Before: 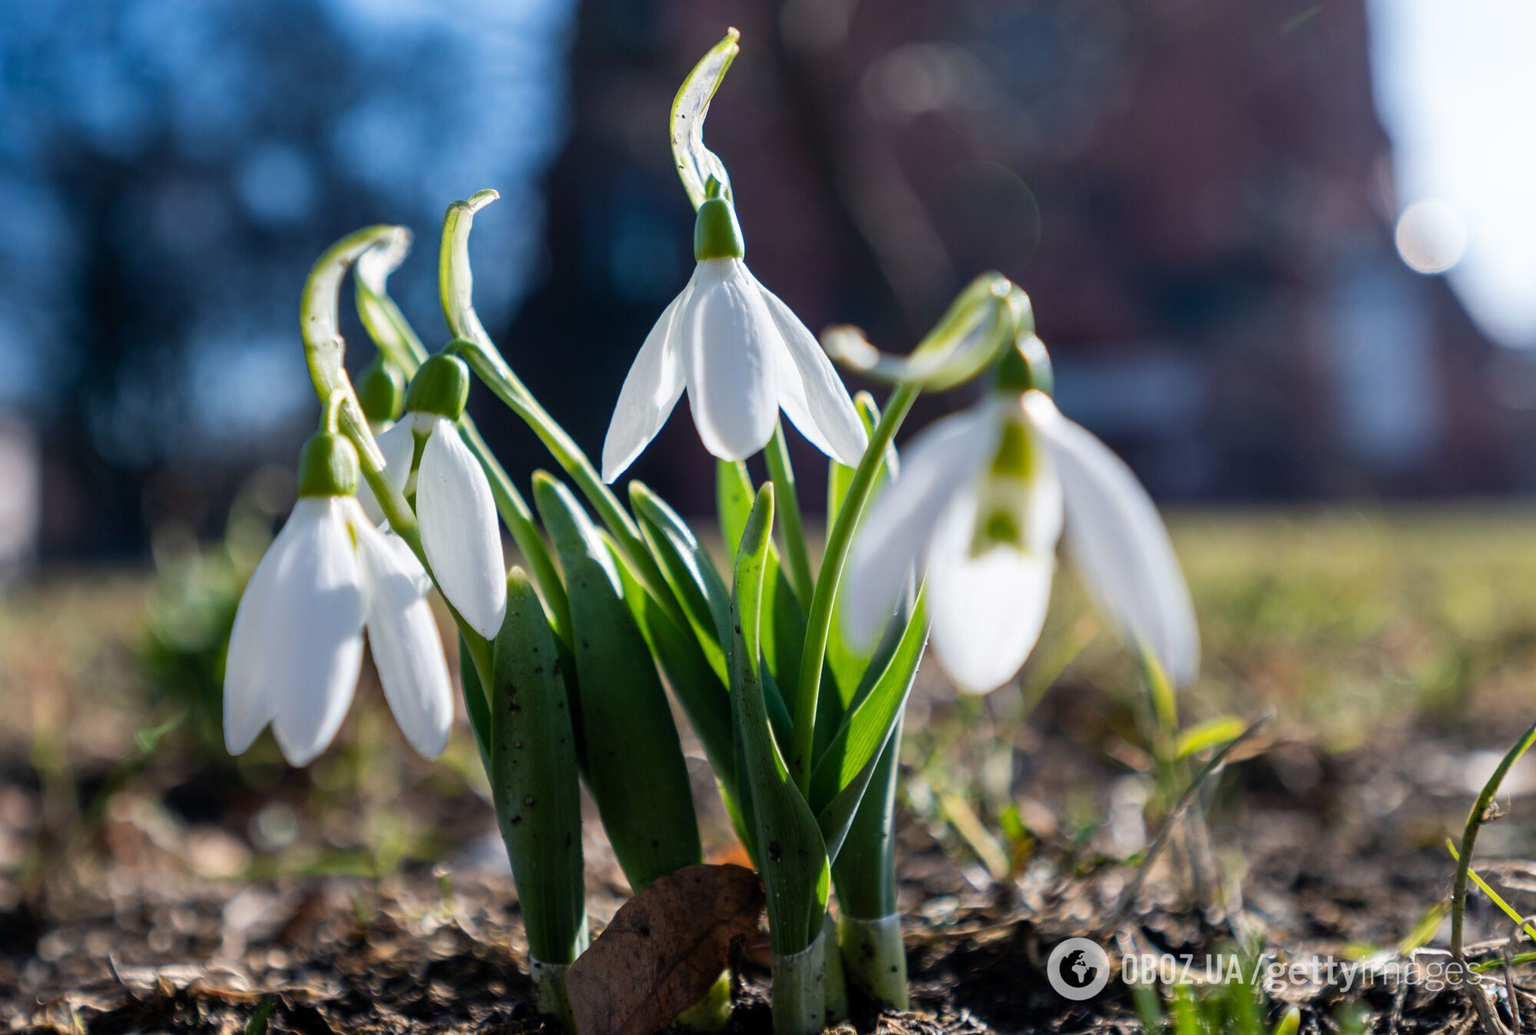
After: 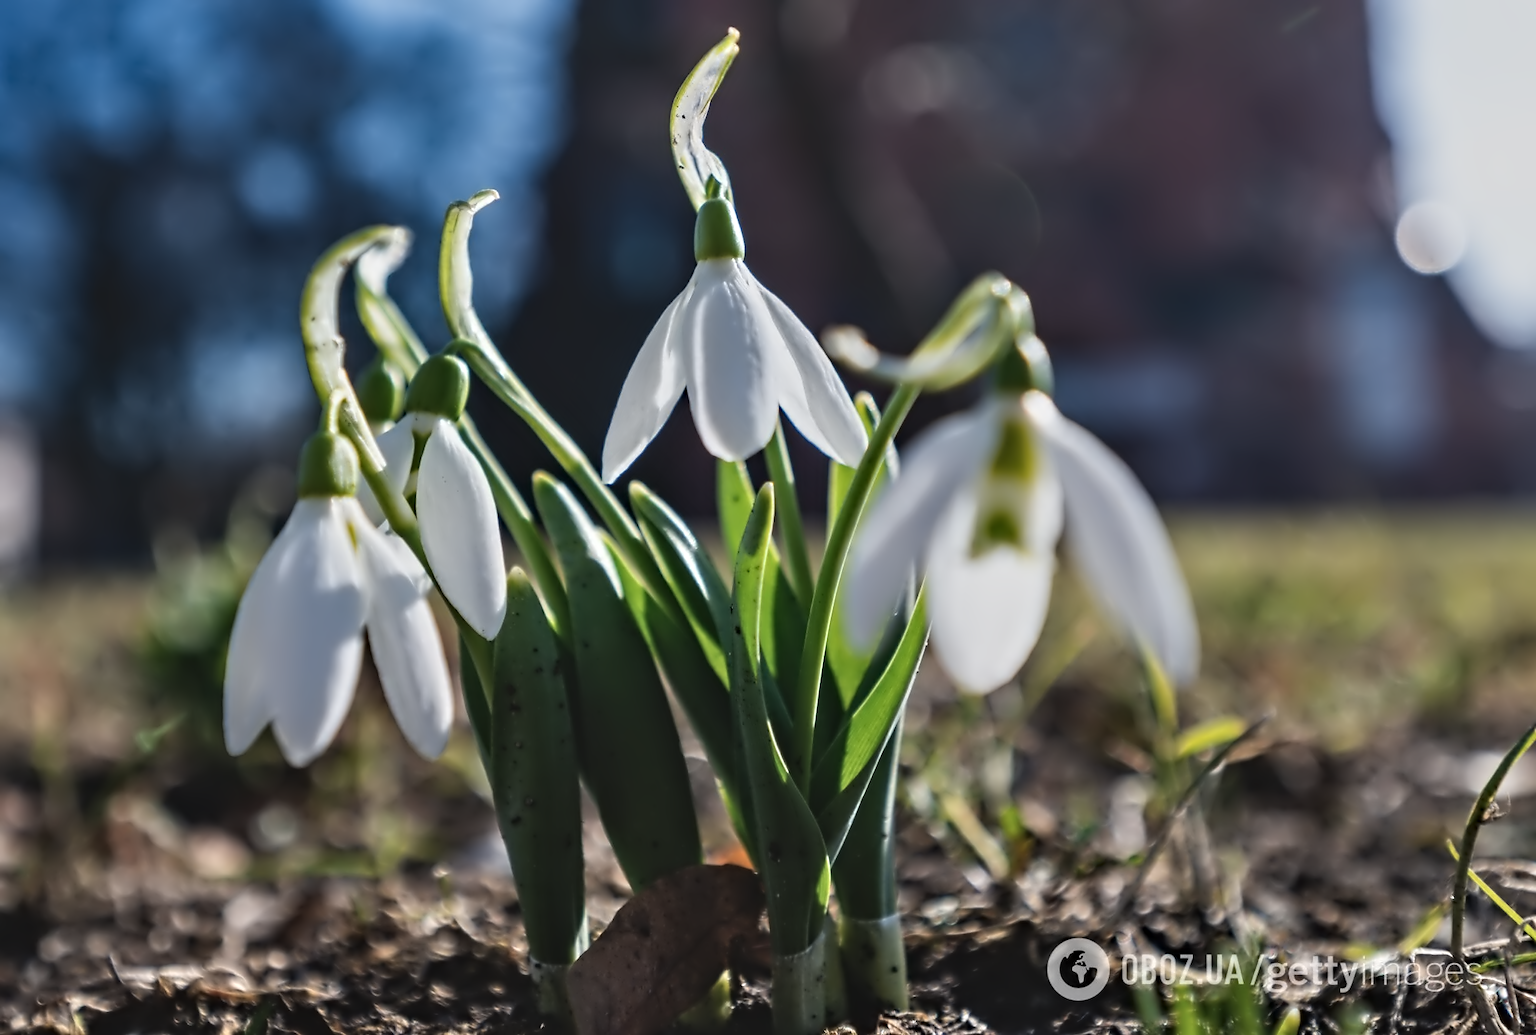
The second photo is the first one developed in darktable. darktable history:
contrast equalizer: octaves 7, y [[0.5, 0.542, 0.583, 0.625, 0.667, 0.708], [0.5 ×6], [0.5 ×6], [0, 0.033, 0.067, 0.1, 0.133, 0.167], [0, 0.05, 0.1, 0.15, 0.2, 0.25]]
exposure: black level correction -0.015, exposure -0.5 EV, compensate highlight preservation false
